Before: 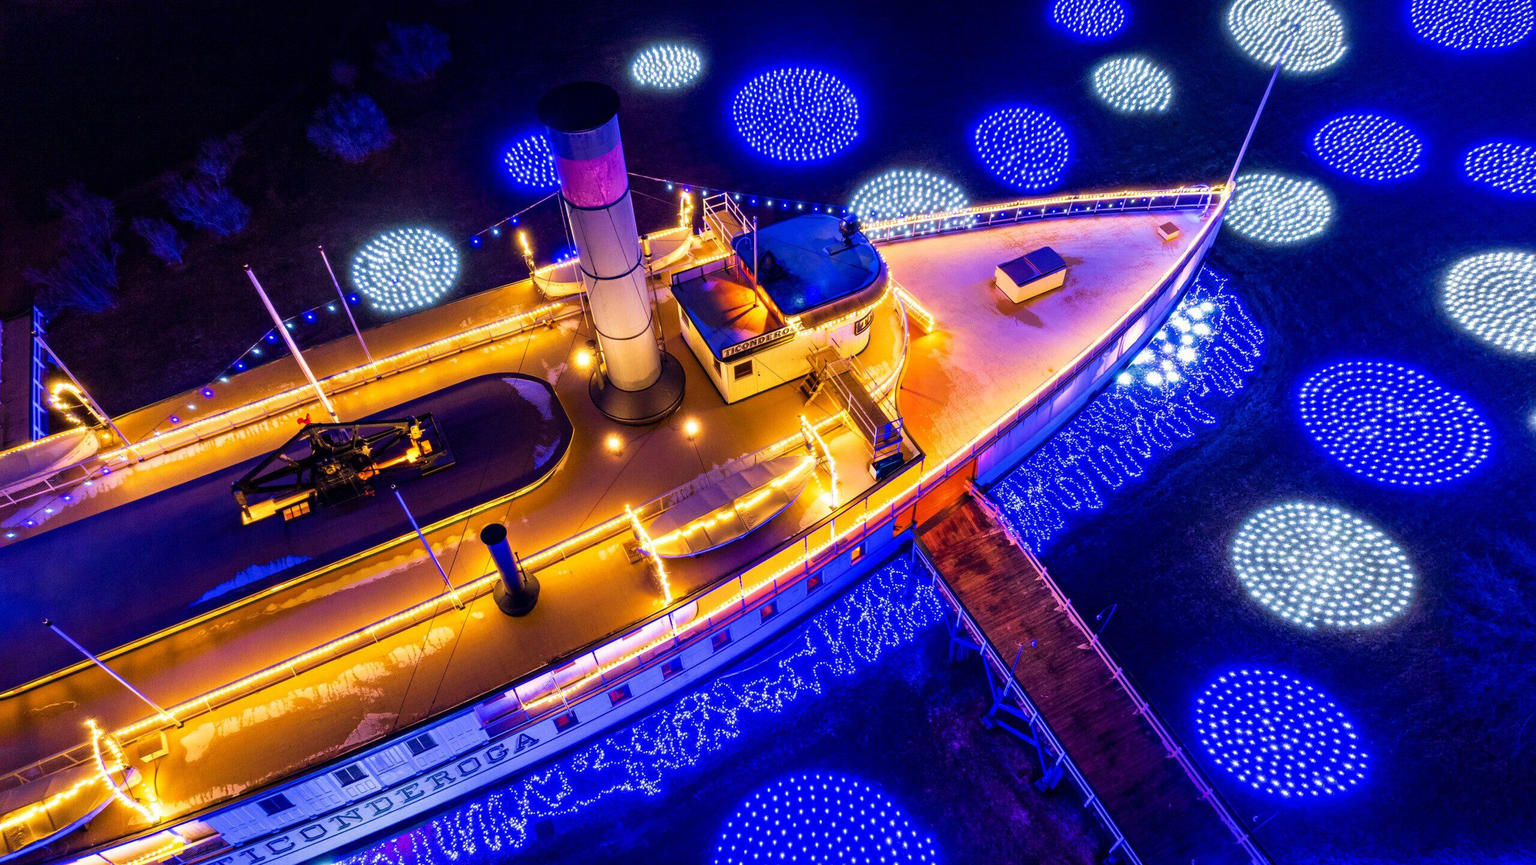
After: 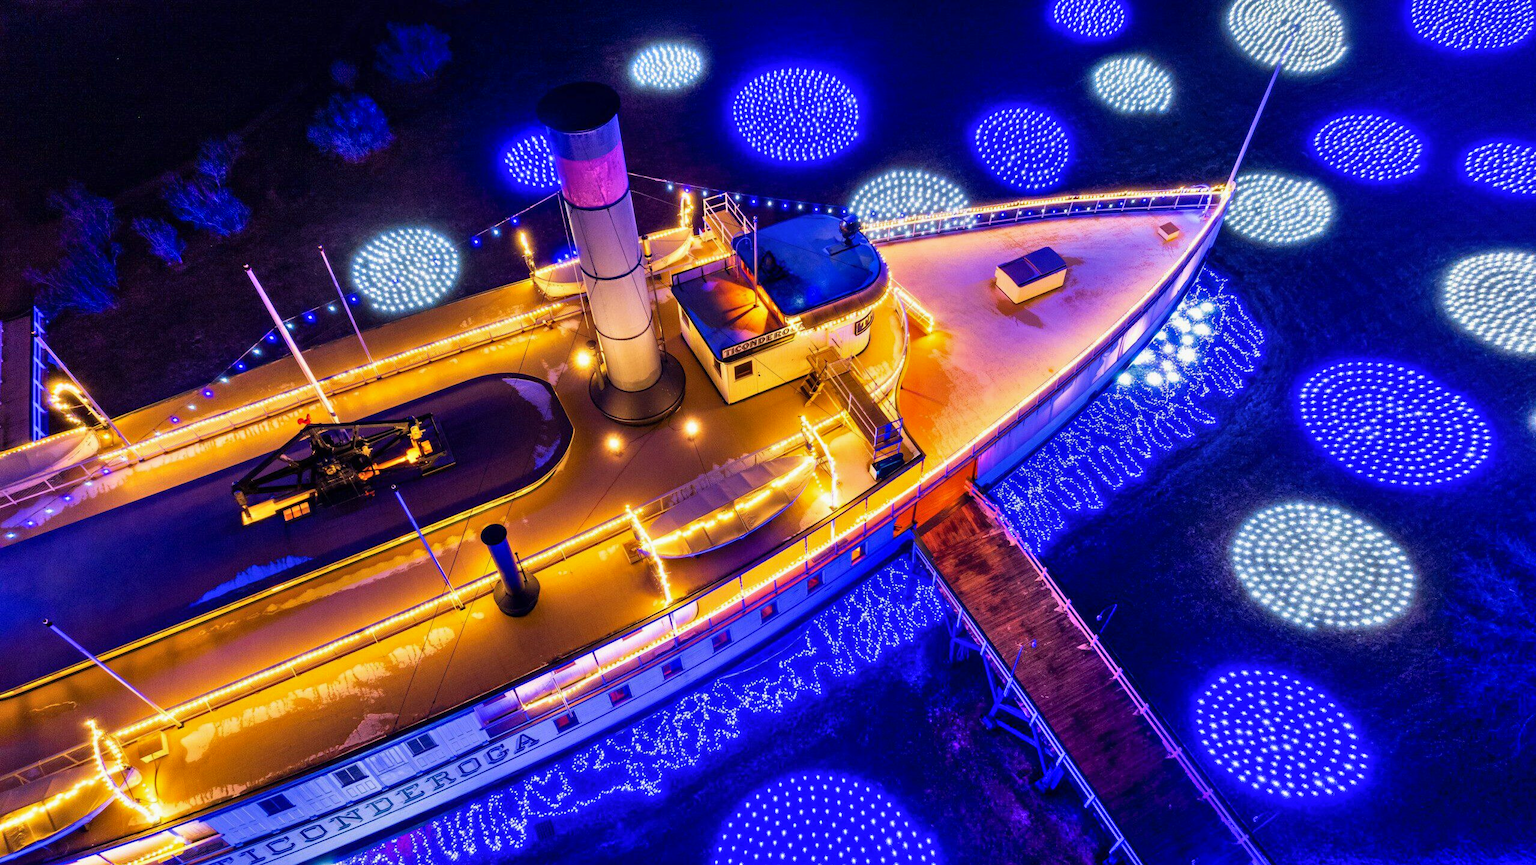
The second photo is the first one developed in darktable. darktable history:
shadows and highlights: shadows 43.71, white point adjustment -1.48, soften with gaussian
